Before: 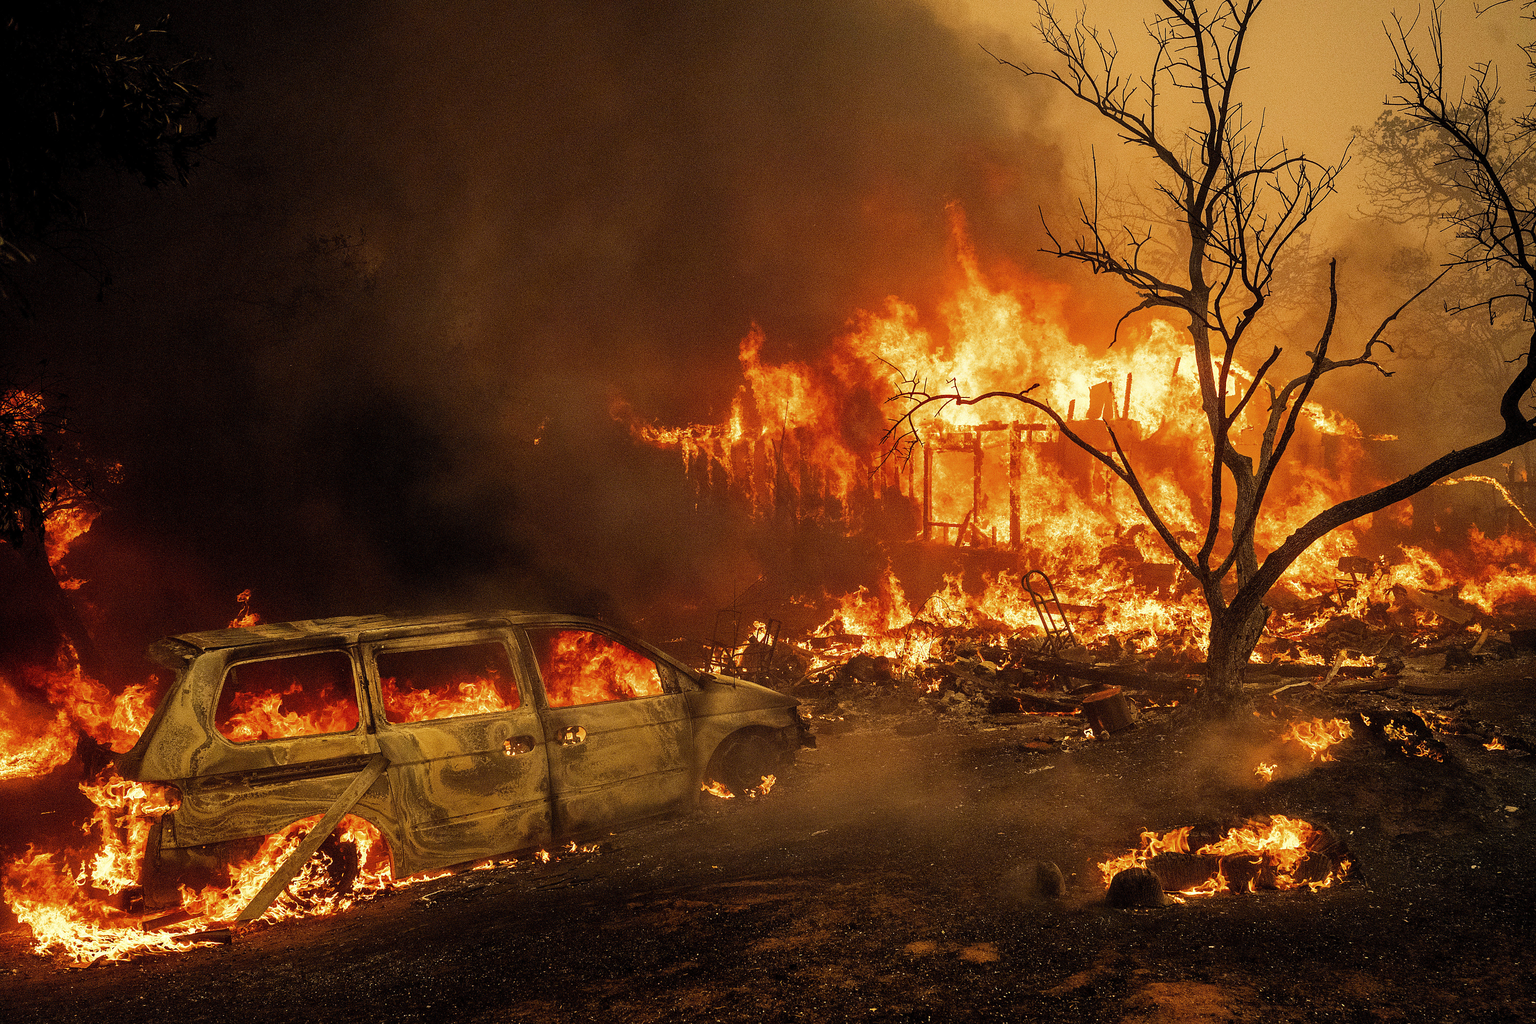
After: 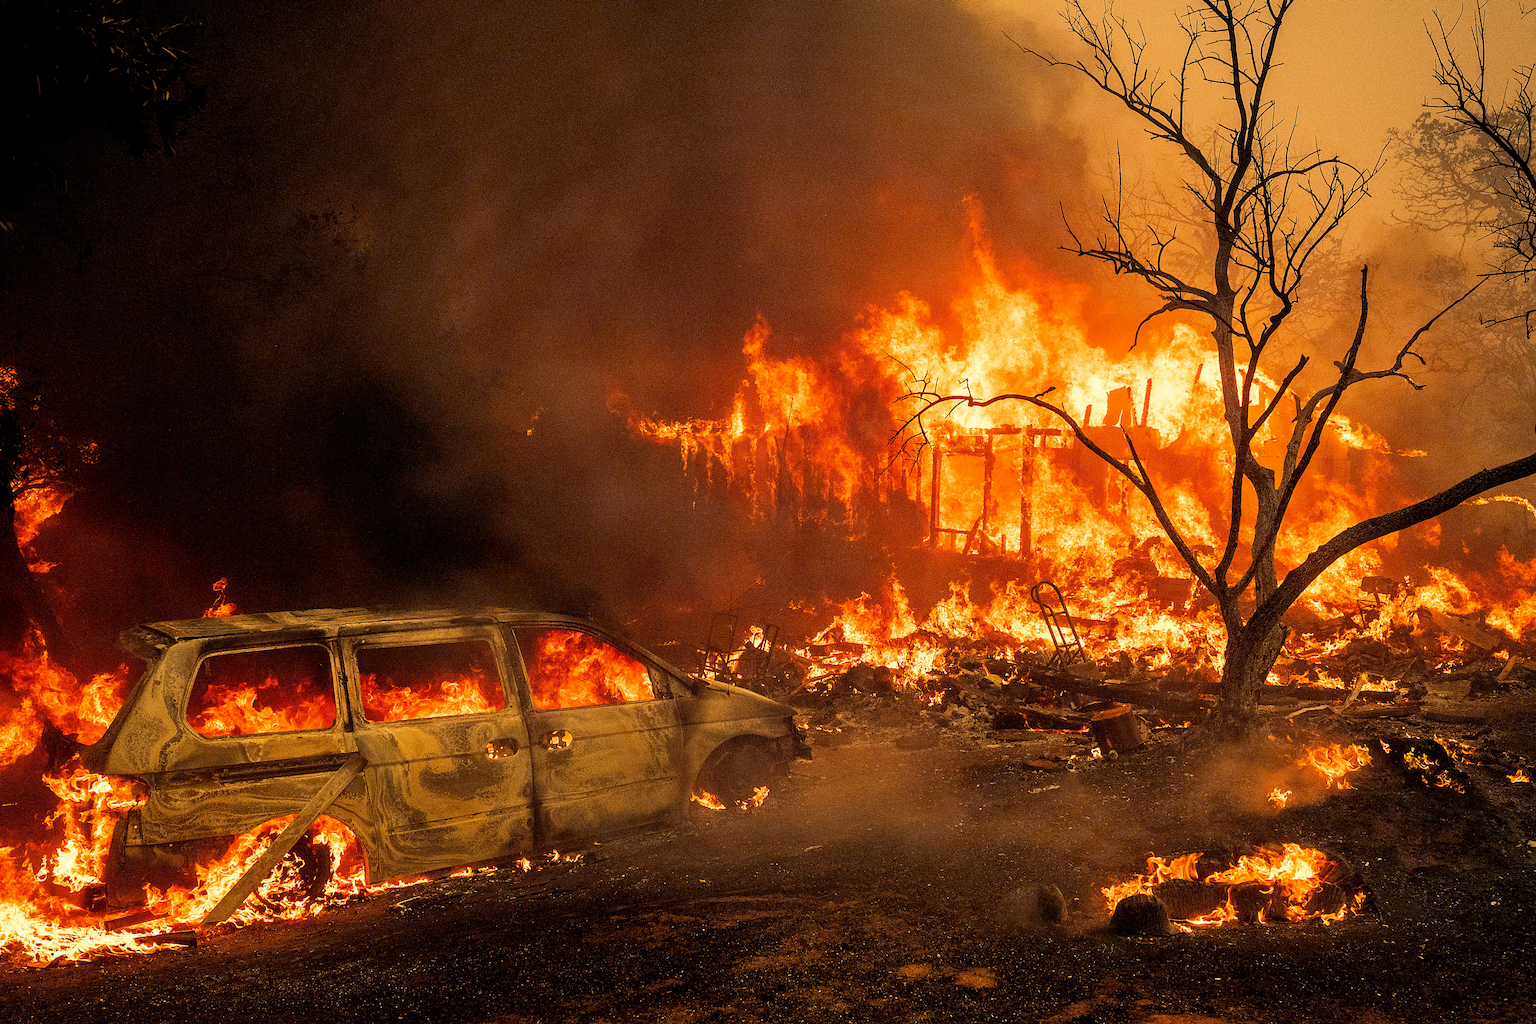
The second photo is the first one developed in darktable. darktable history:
crop and rotate: angle -1.63°
